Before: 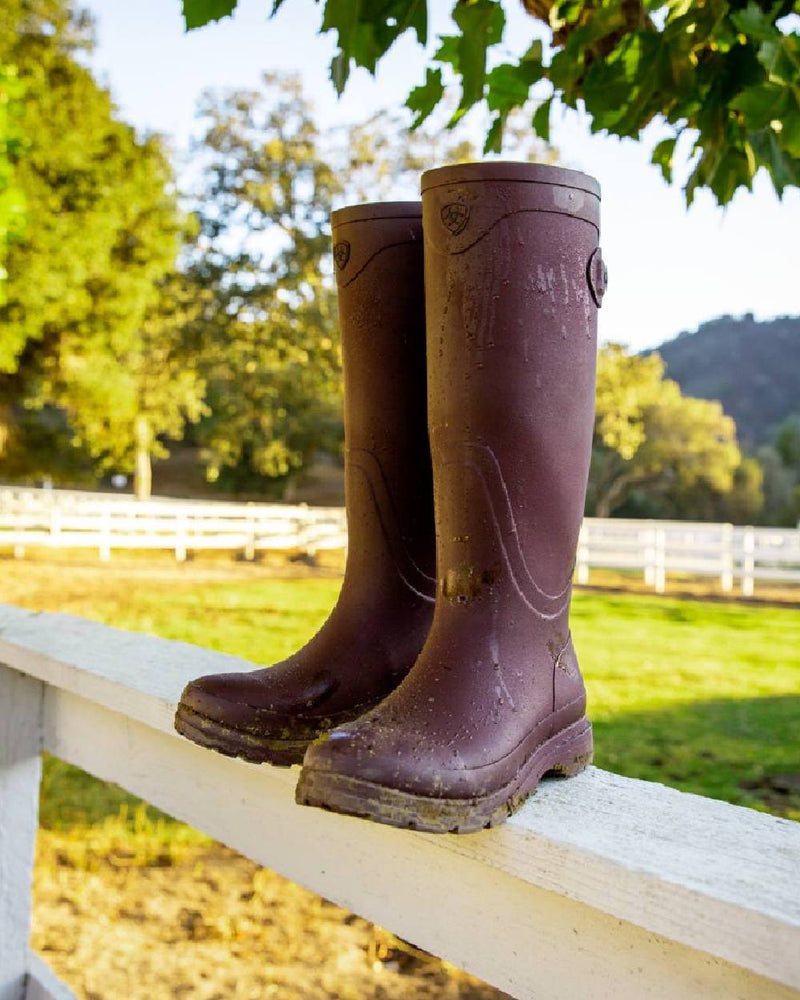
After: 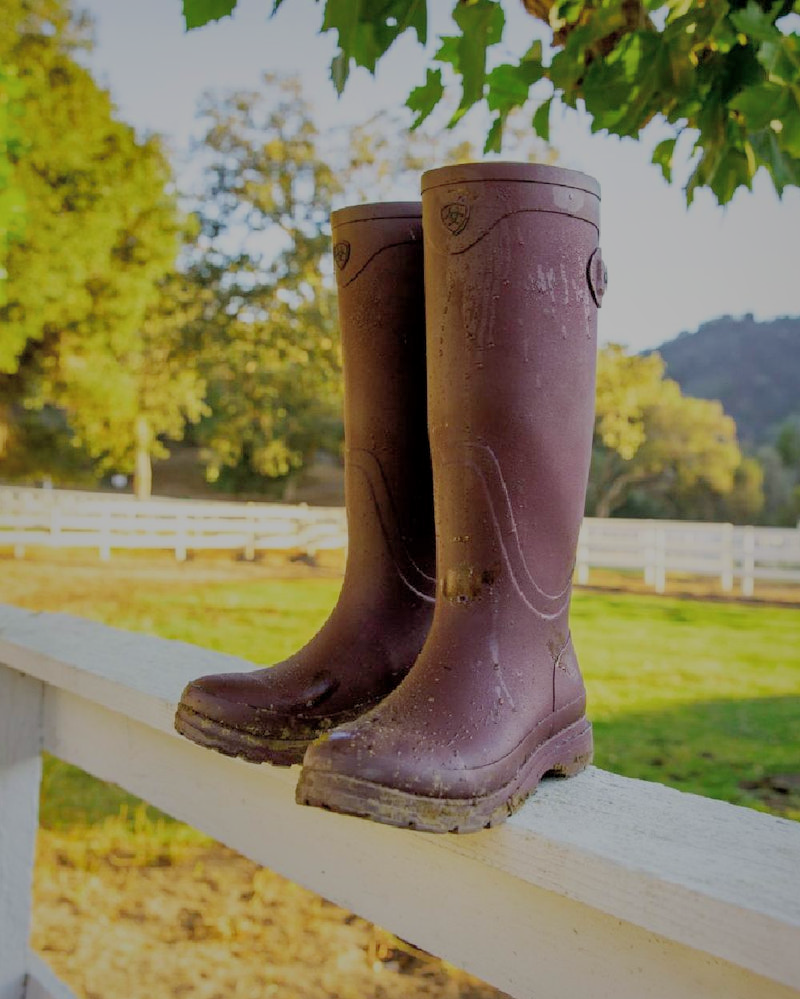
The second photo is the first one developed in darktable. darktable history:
crop: bottom 0.056%
filmic rgb: middle gray luminance 4.14%, black relative exposure -12.99 EV, white relative exposure 5.01 EV, target black luminance 0%, hardness 5.19, latitude 59.61%, contrast 0.751, highlights saturation mix 3.65%, shadows ↔ highlights balance 25.91%
shadows and highlights: shadows 39.85, highlights -59.76
